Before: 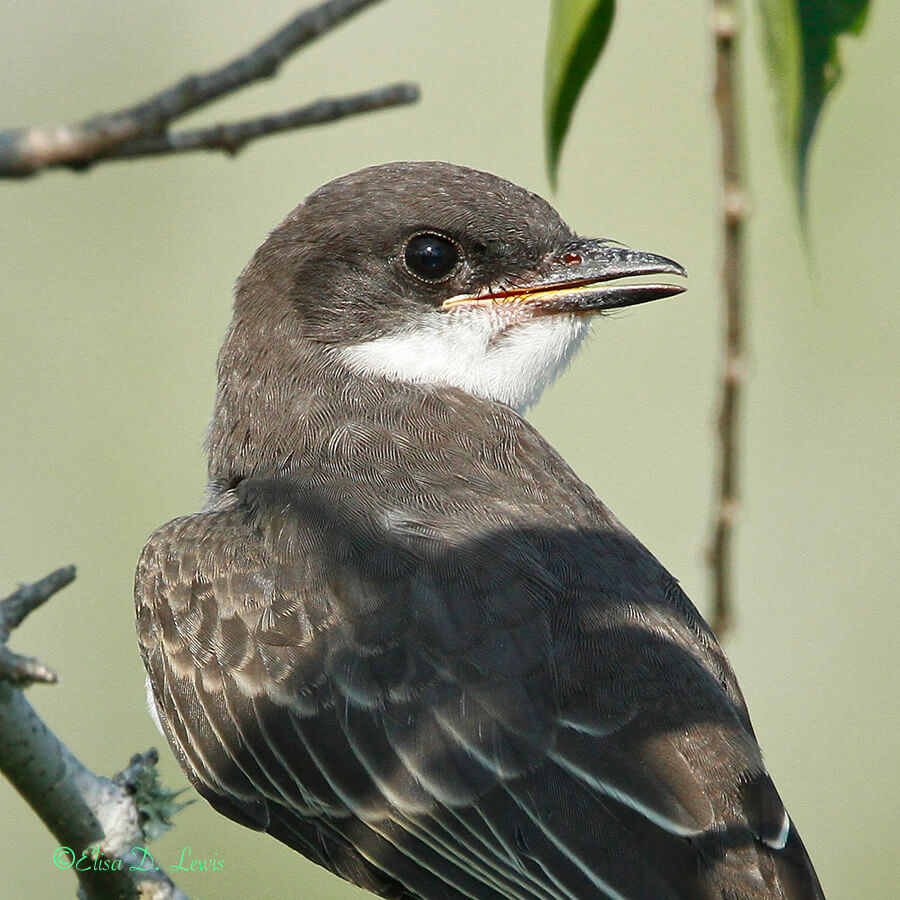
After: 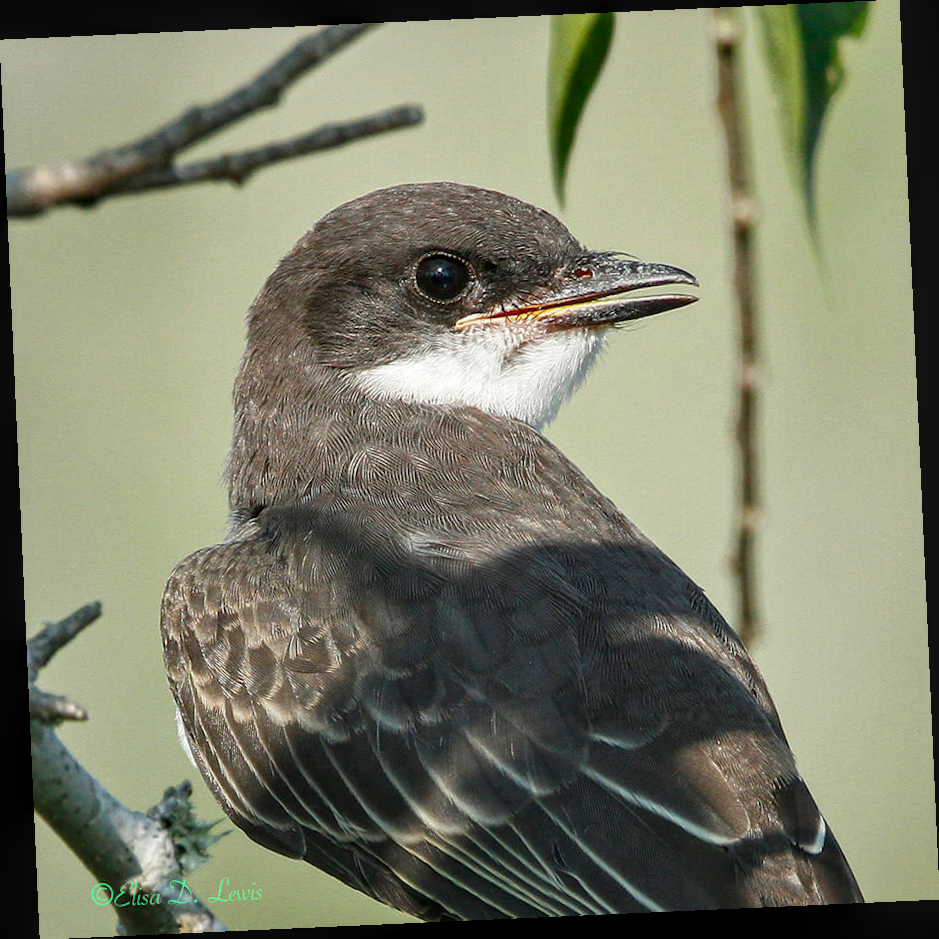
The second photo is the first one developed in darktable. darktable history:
local contrast: on, module defaults
rotate and perspective: rotation -2.56°, automatic cropping off
